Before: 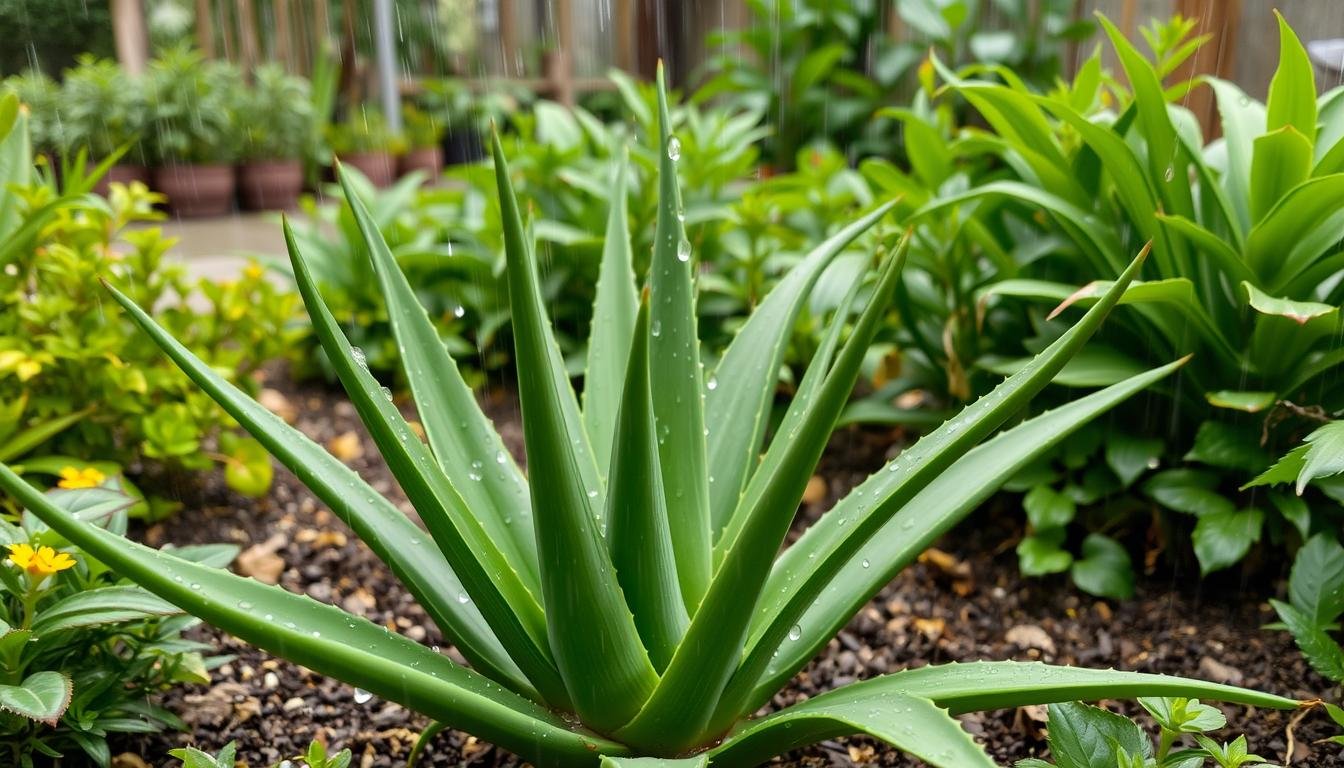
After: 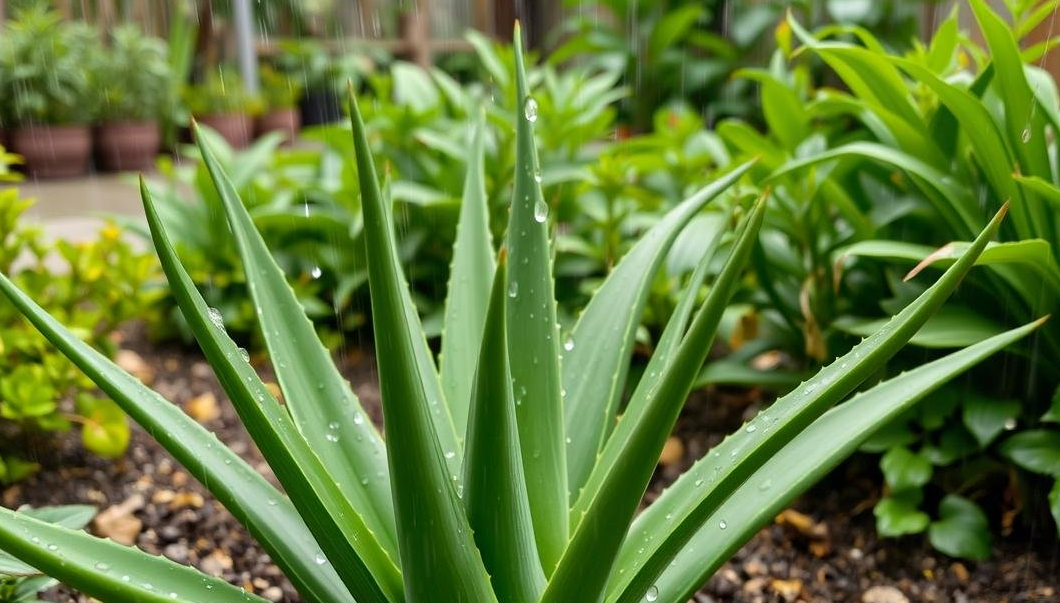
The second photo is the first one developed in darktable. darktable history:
crop and rotate: left 10.641%, top 5.092%, right 10.416%, bottom 16.384%
